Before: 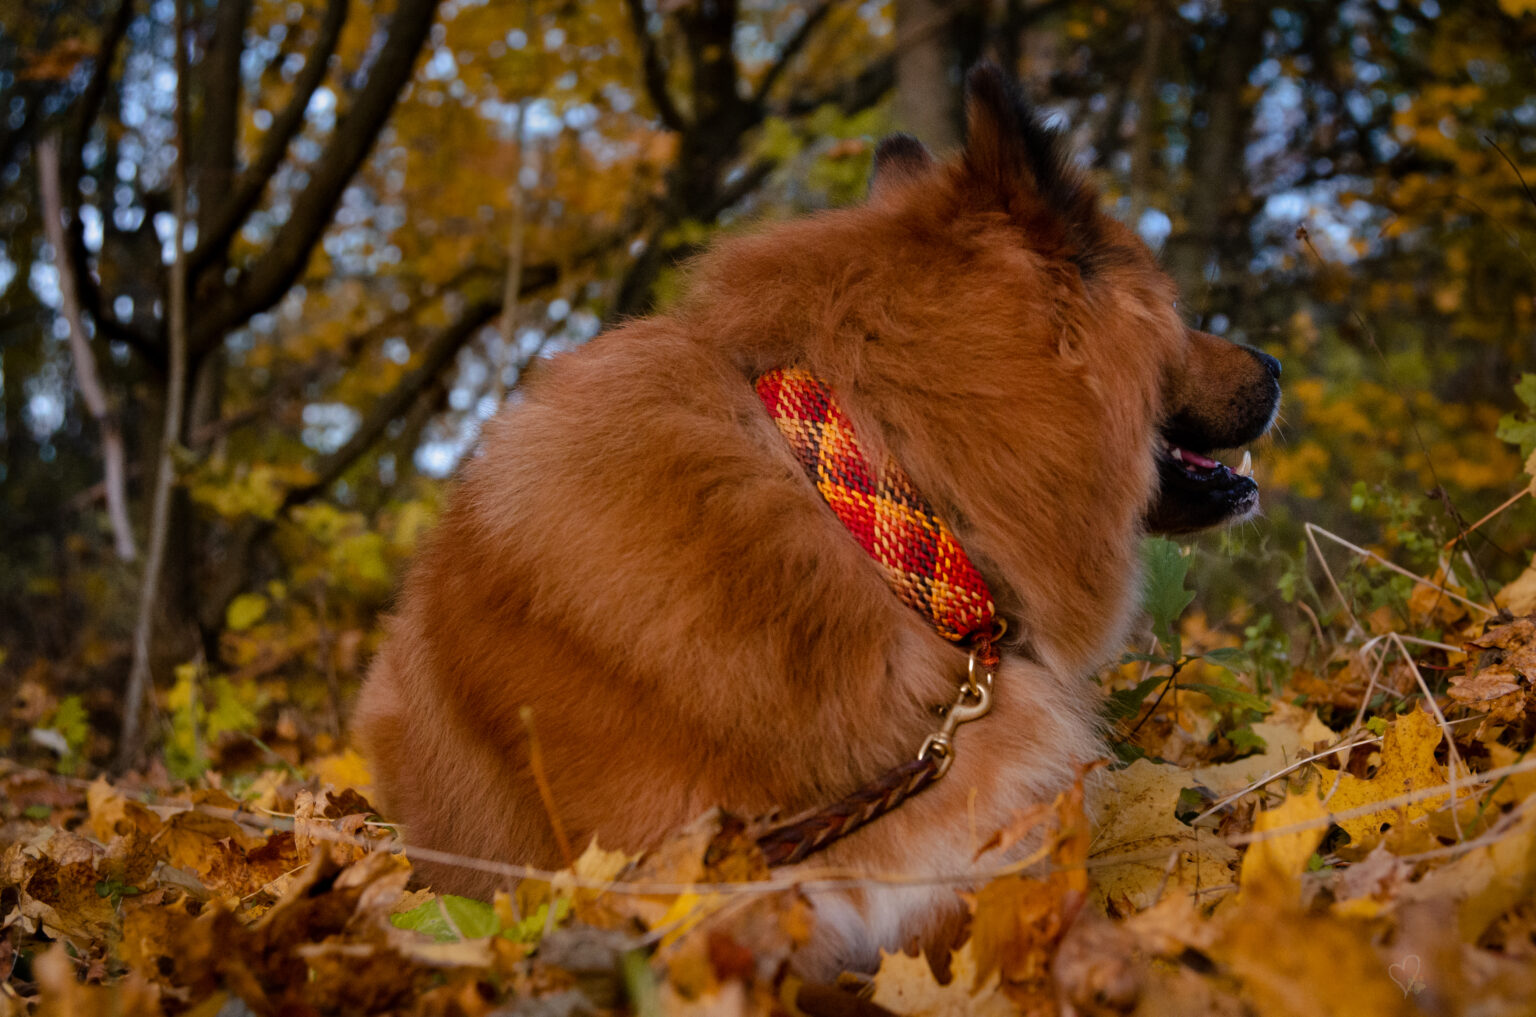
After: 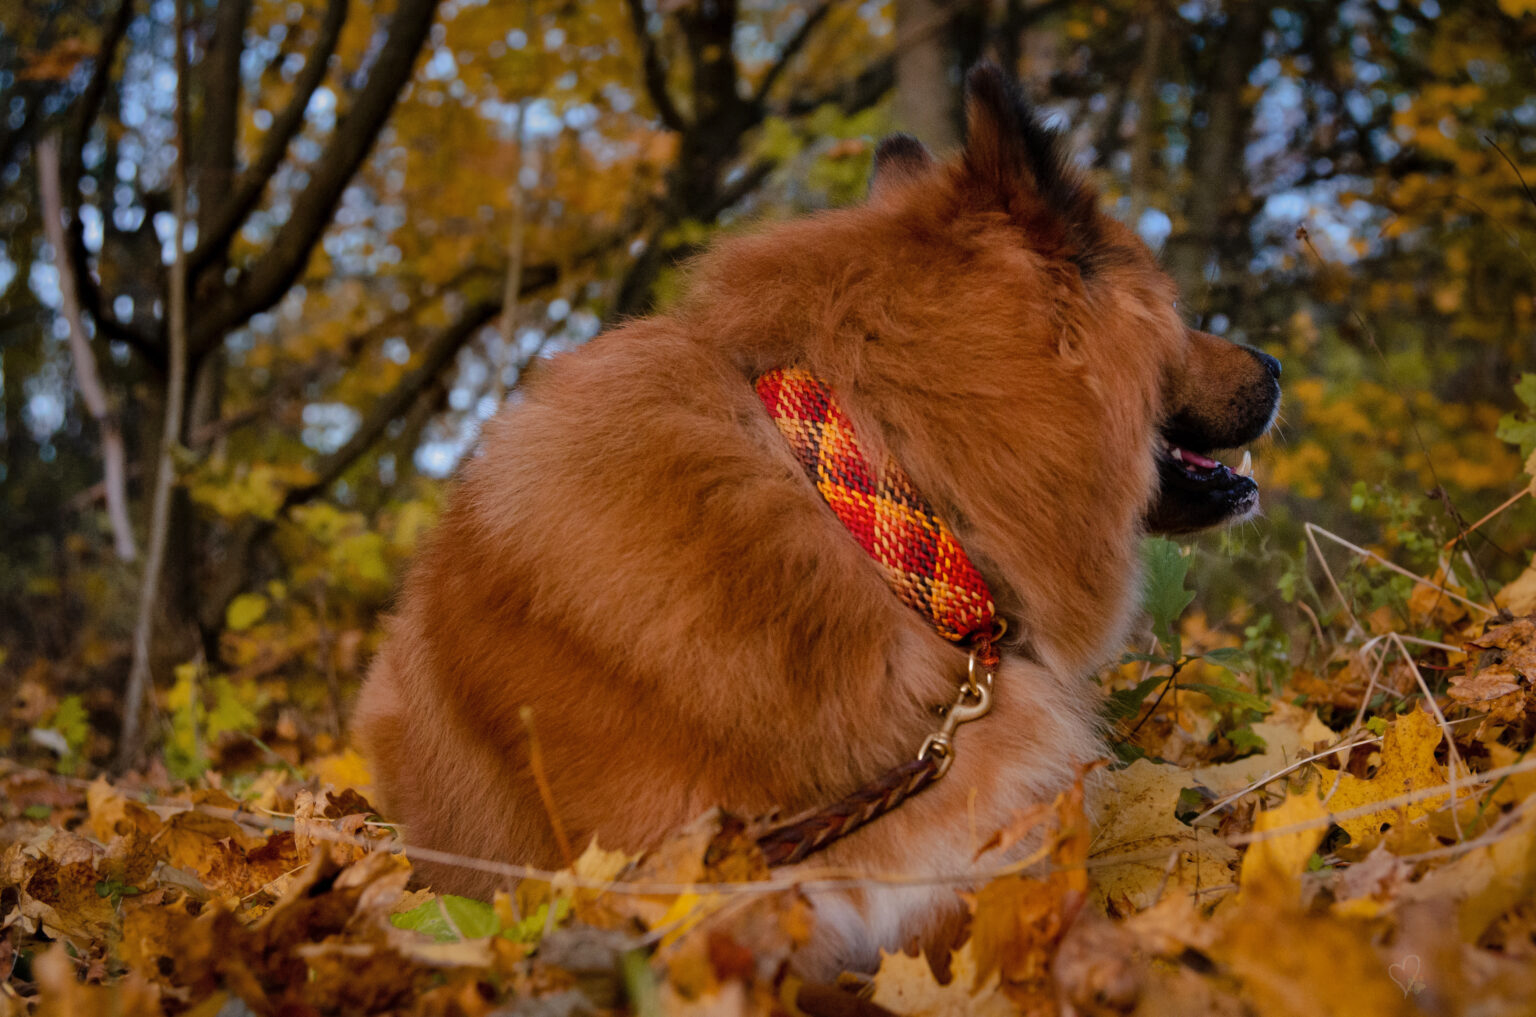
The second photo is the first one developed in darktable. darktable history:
shadows and highlights: shadows 39.42, highlights -59.92
